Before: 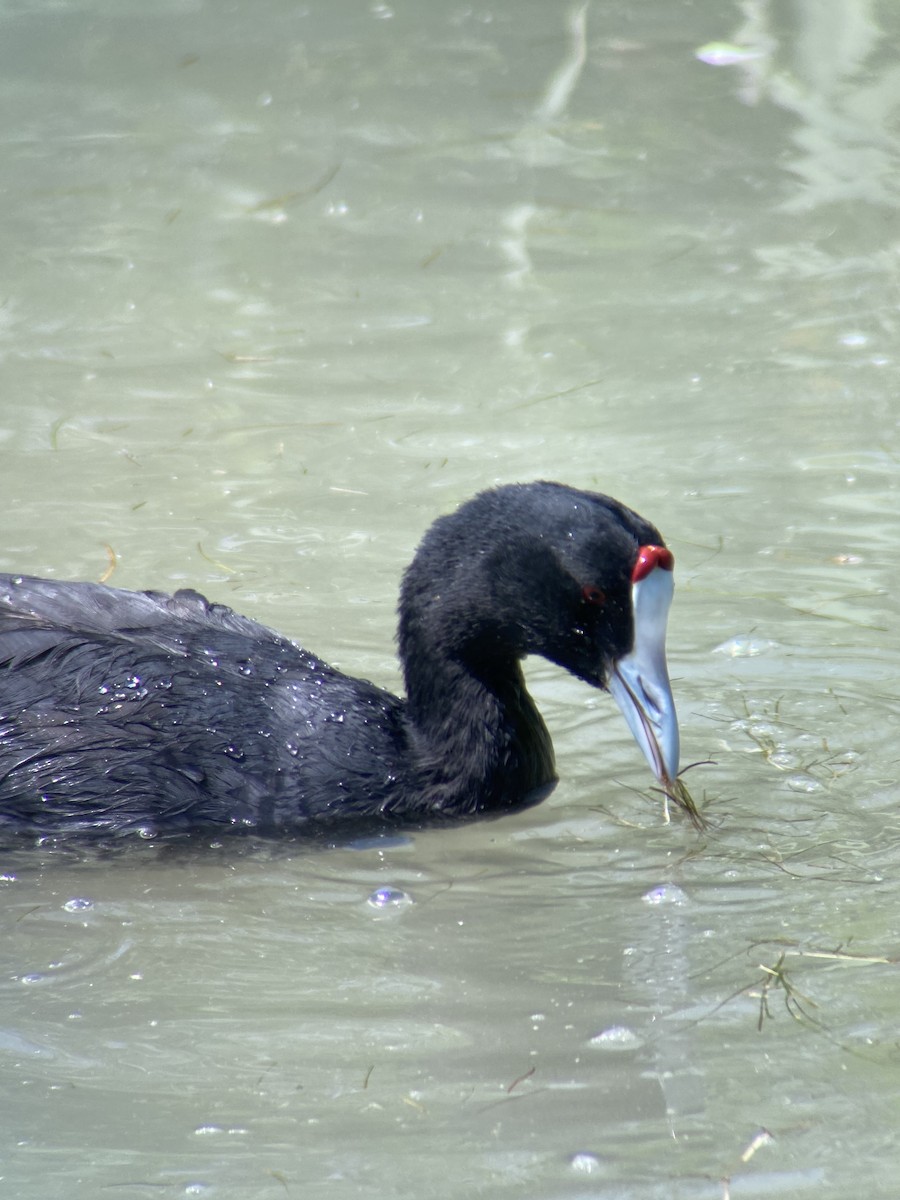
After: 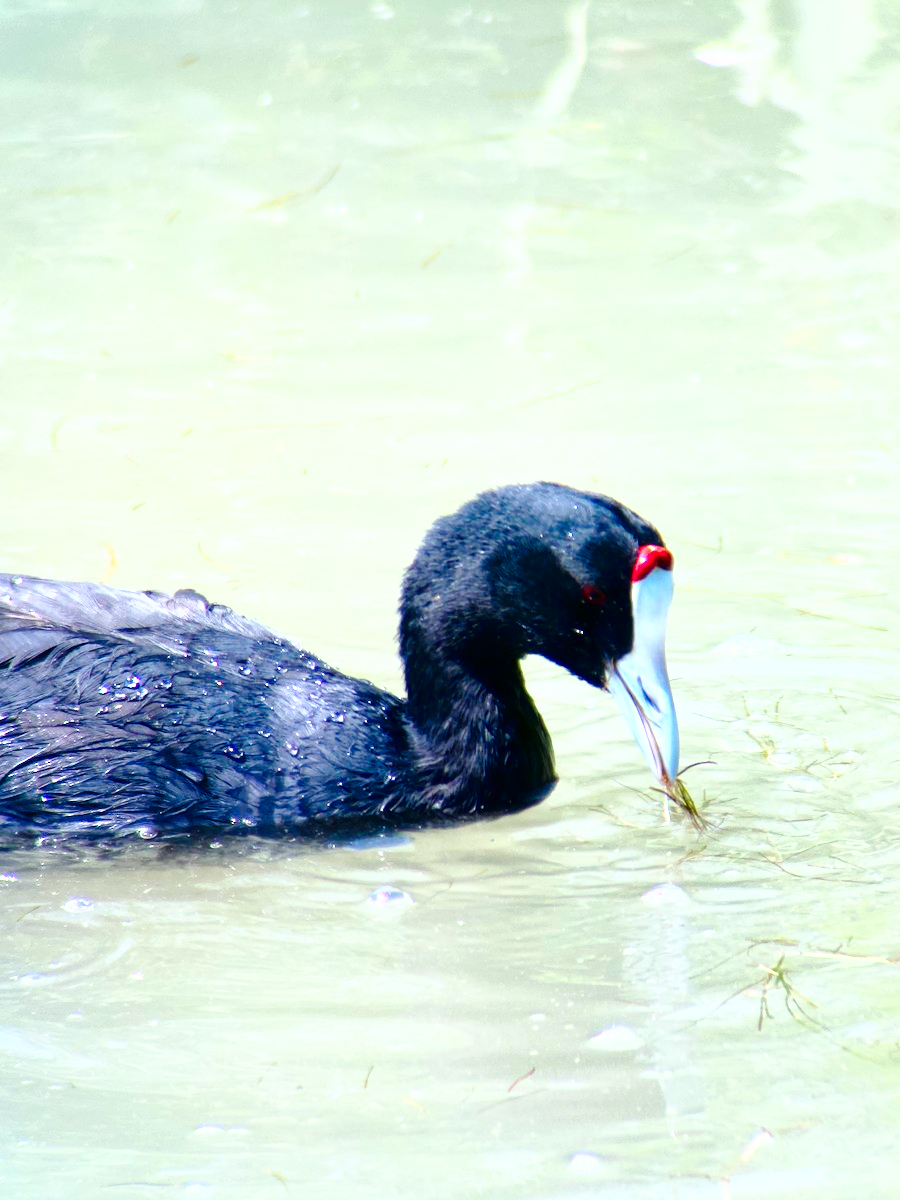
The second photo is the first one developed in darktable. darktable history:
base curve: curves: ch0 [(0, 0) (0.032, 0.037) (0.105, 0.228) (0.435, 0.76) (0.856, 0.983) (1, 1)], preserve colors none
tone curve: curves: ch0 [(0, 0) (0.003, 0.001) (0.011, 0.005) (0.025, 0.01) (0.044, 0.019) (0.069, 0.029) (0.1, 0.042) (0.136, 0.078) (0.177, 0.129) (0.224, 0.182) (0.277, 0.246) (0.335, 0.318) (0.399, 0.396) (0.468, 0.481) (0.543, 0.573) (0.623, 0.672) (0.709, 0.777) (0.801, 0.881) (0.898, 0.975) (1, 1)], color space Lab, independent channels, preserve colors none
contrast brightness saturation: saturation 0.518
